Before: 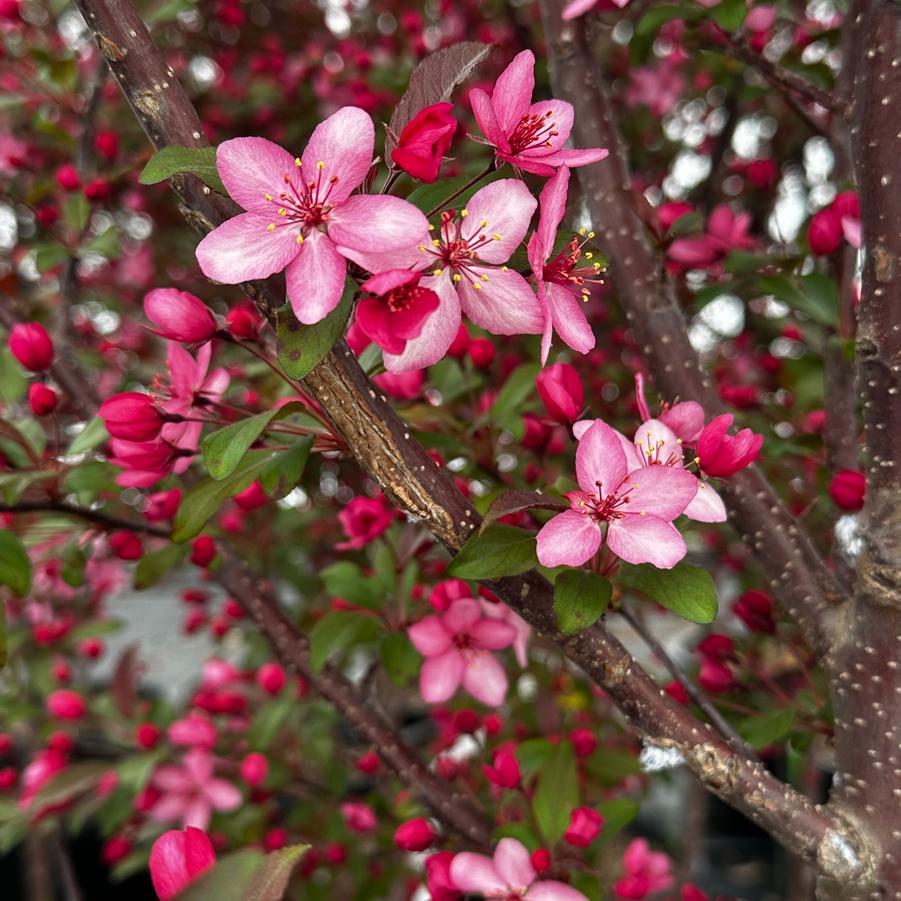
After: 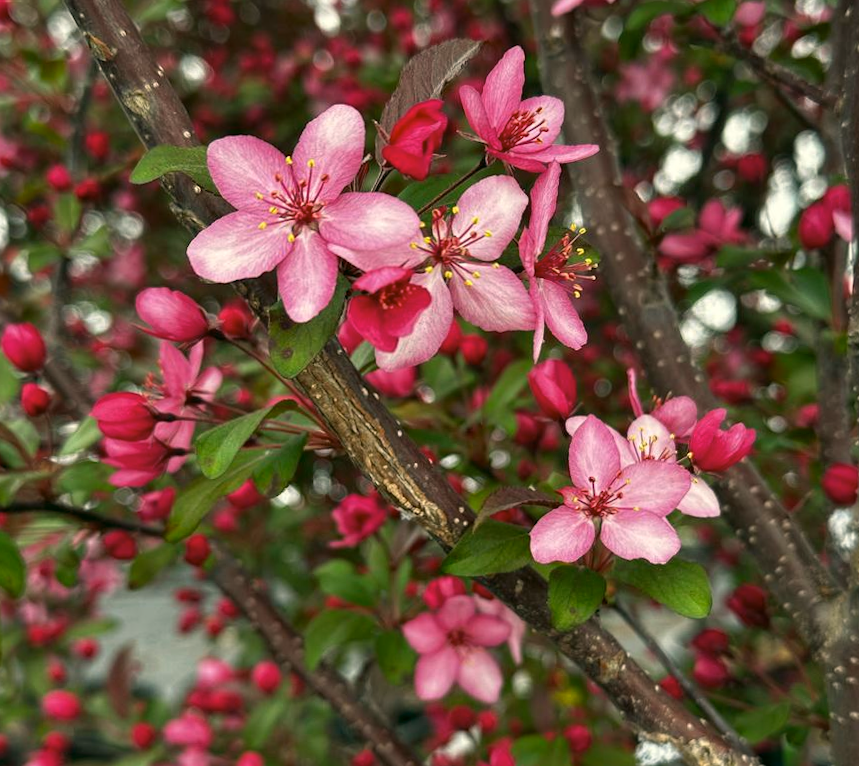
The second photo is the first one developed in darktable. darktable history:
crop and rotate: angle 0.464°, left 0.432%, right 3.404%, bottom 14.269%
color correction: highlights a* -0.452, highlights b* 9.23, shadows a* -9.39, shadows b* 0.972
